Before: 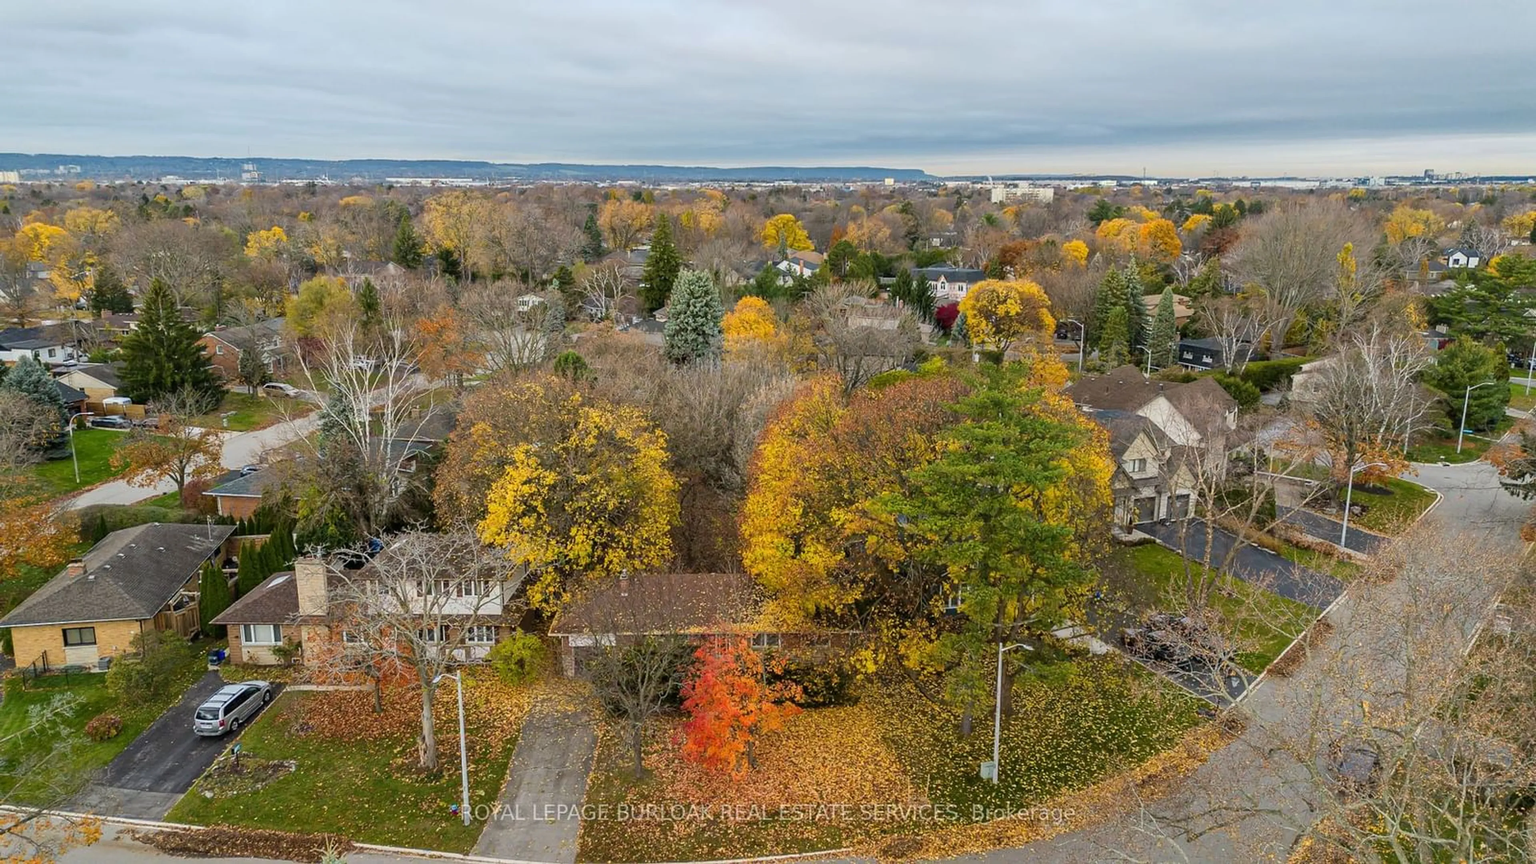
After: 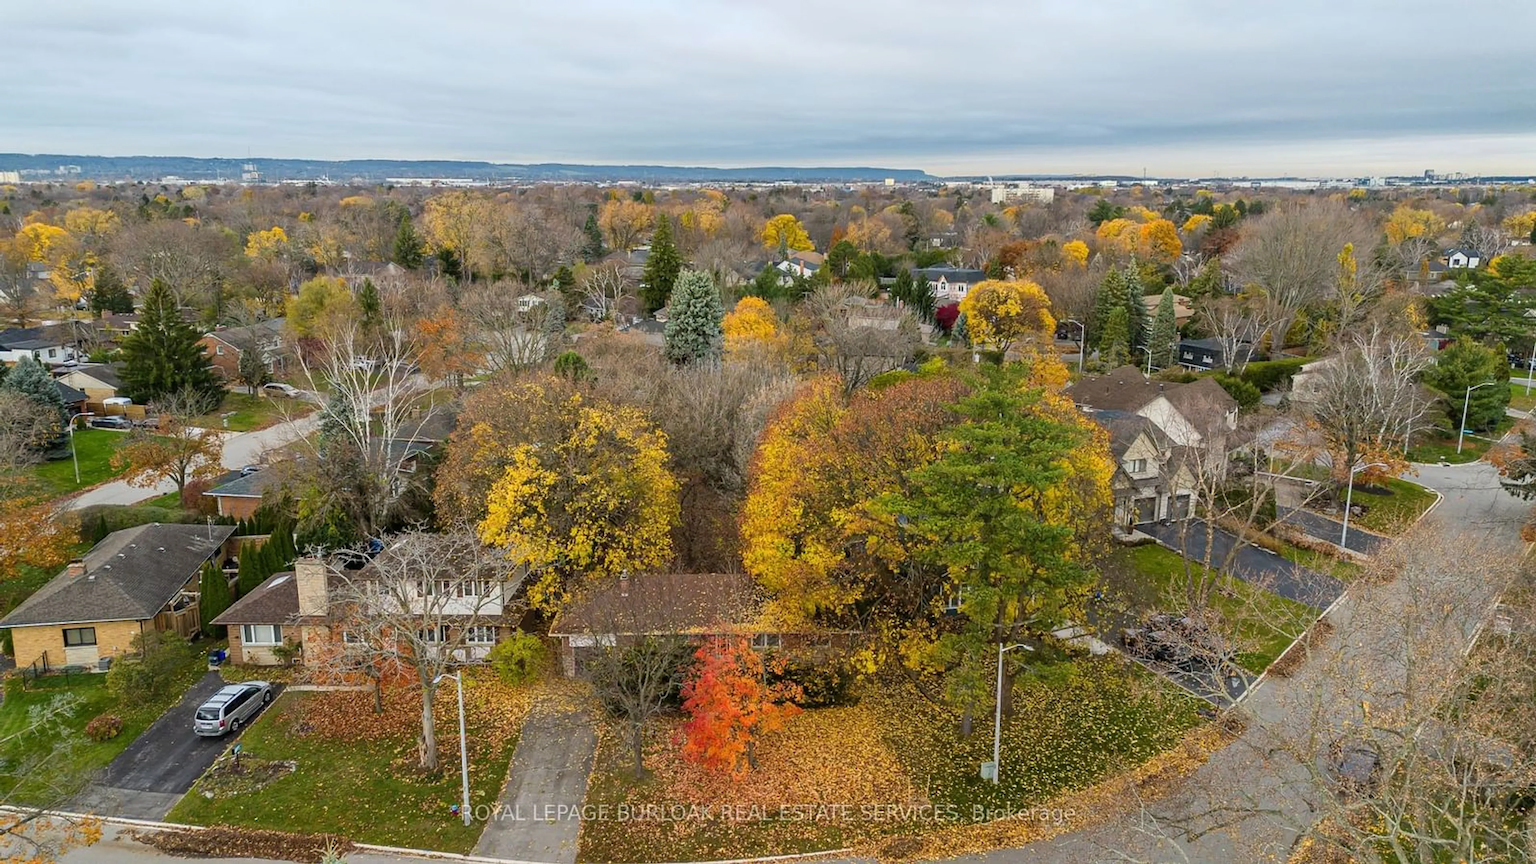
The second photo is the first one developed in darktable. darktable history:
shadows and highlights: shadows -0.614, highlights 39.32
